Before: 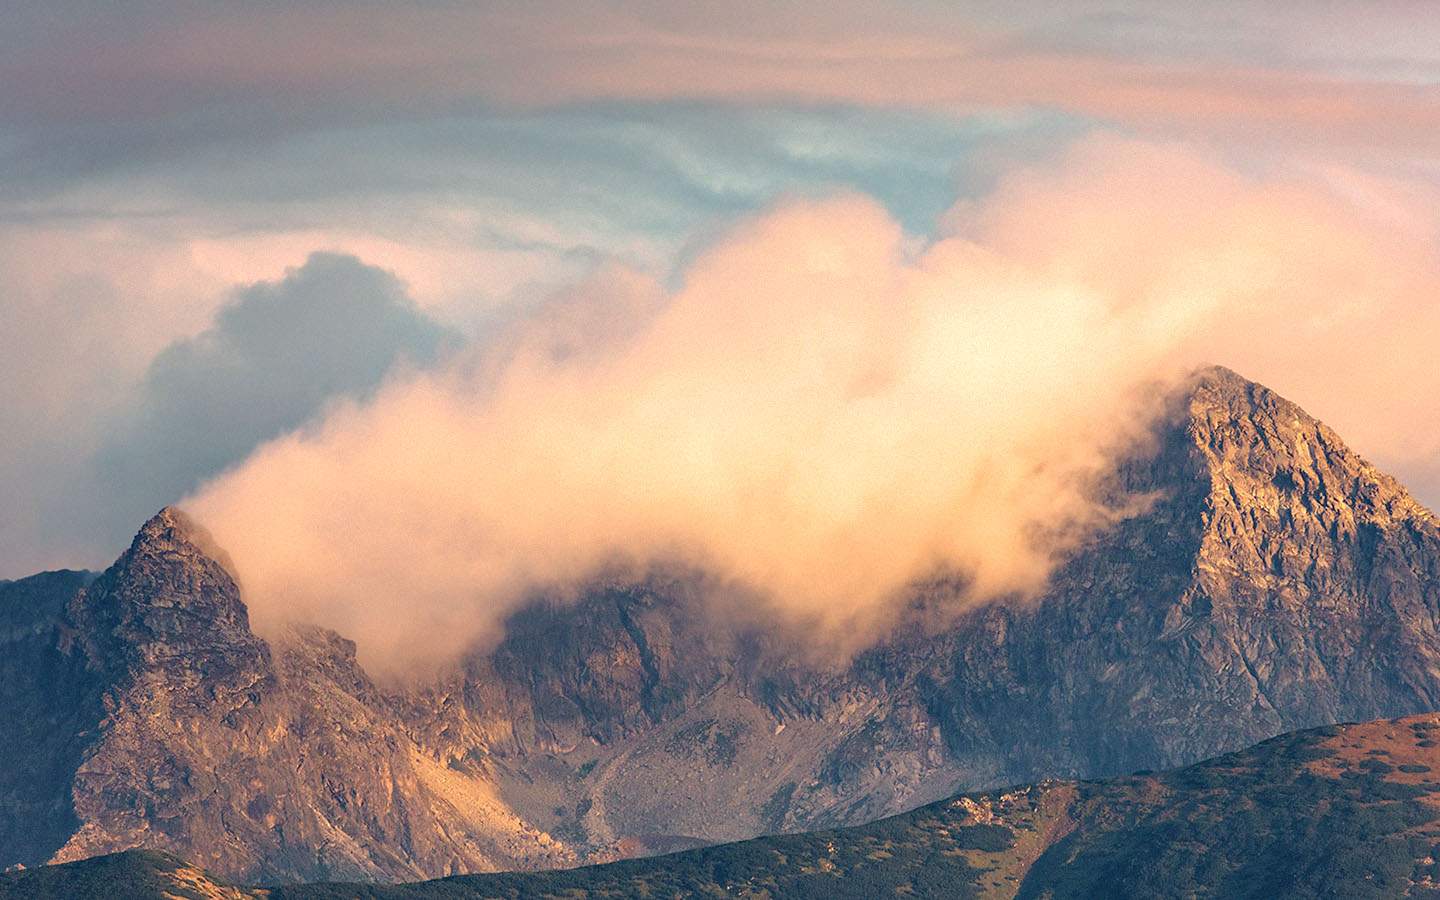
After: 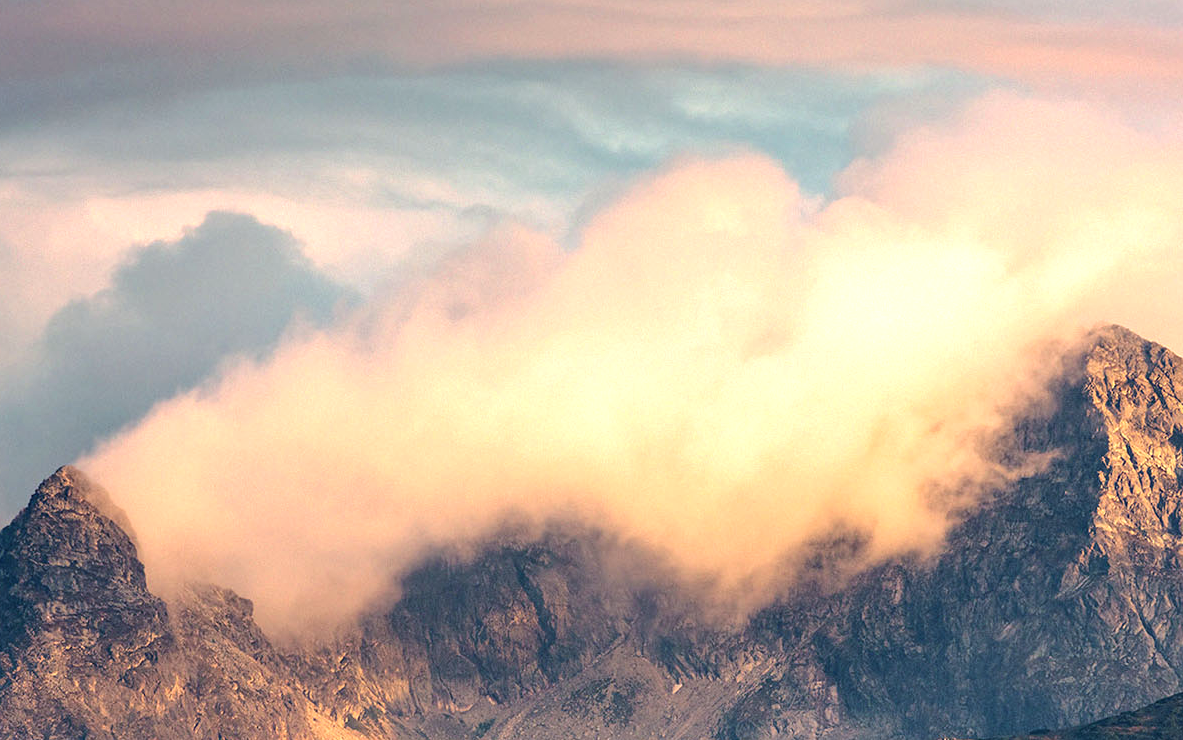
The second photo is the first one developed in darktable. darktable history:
tone equalizer: -8 EV -0.417 EV, -7 EV -0.389 EV, -6 EV -0.333 EV, -5 EV -0.222 EV, -3 EV 0.222 EV, -2 EV 0.333 EV, -1 EV 0.389 EV, +0 EV 0.417 EV, edges refinement/feathering 500, mask exposure compensation -1.57 EV, preserve details no
crop and rotate: left 7.196%, top 4.574%, right 10.605%, bottom 13.178%
